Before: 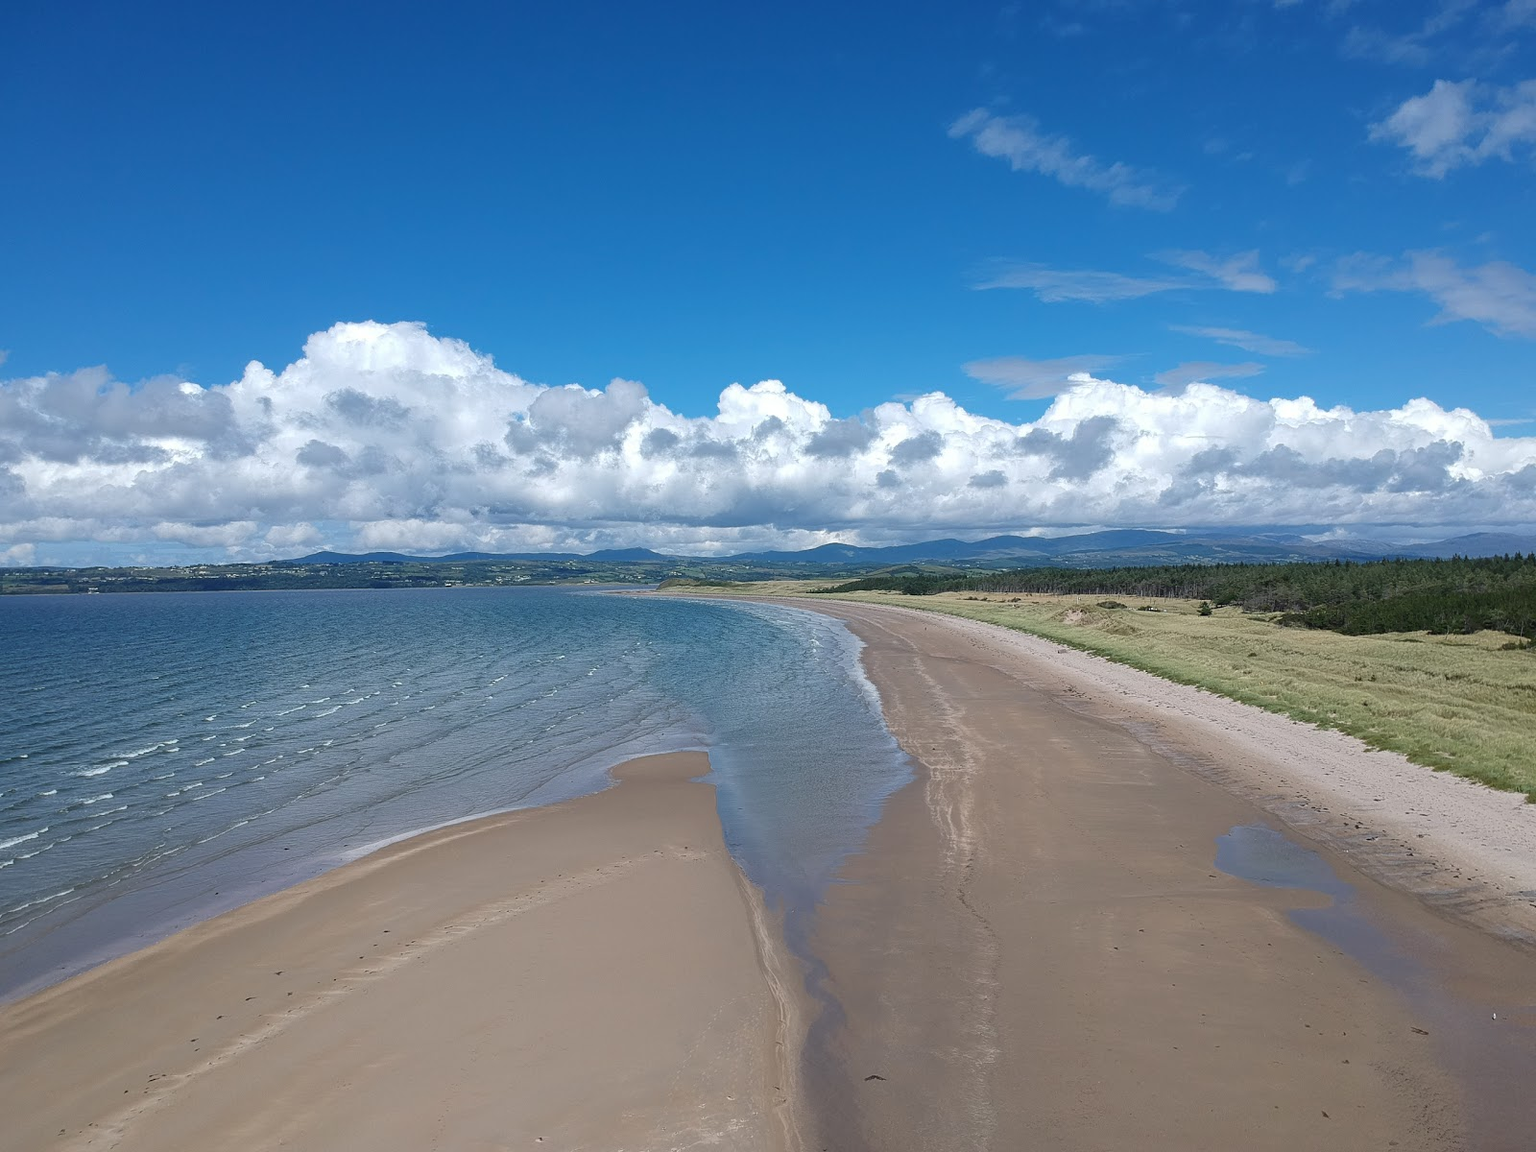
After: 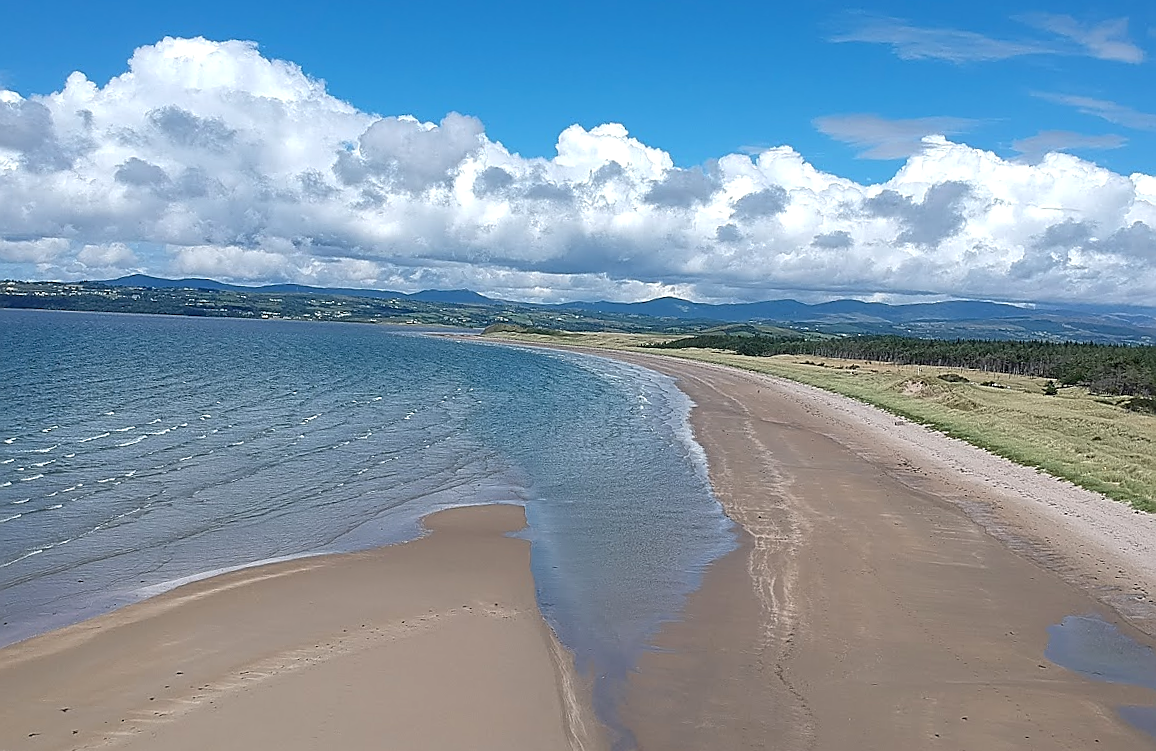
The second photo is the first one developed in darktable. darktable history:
sharpen: radius 1.4, amount 1.25, threshold 0.7
crop and rotate: angle -3.37°, left 9.79%, top 20.73%, right 12.42%, bottom 11.82%
exposure: black level correction 0.002, exposure 0.15 EV, compensate highlight preservation false
